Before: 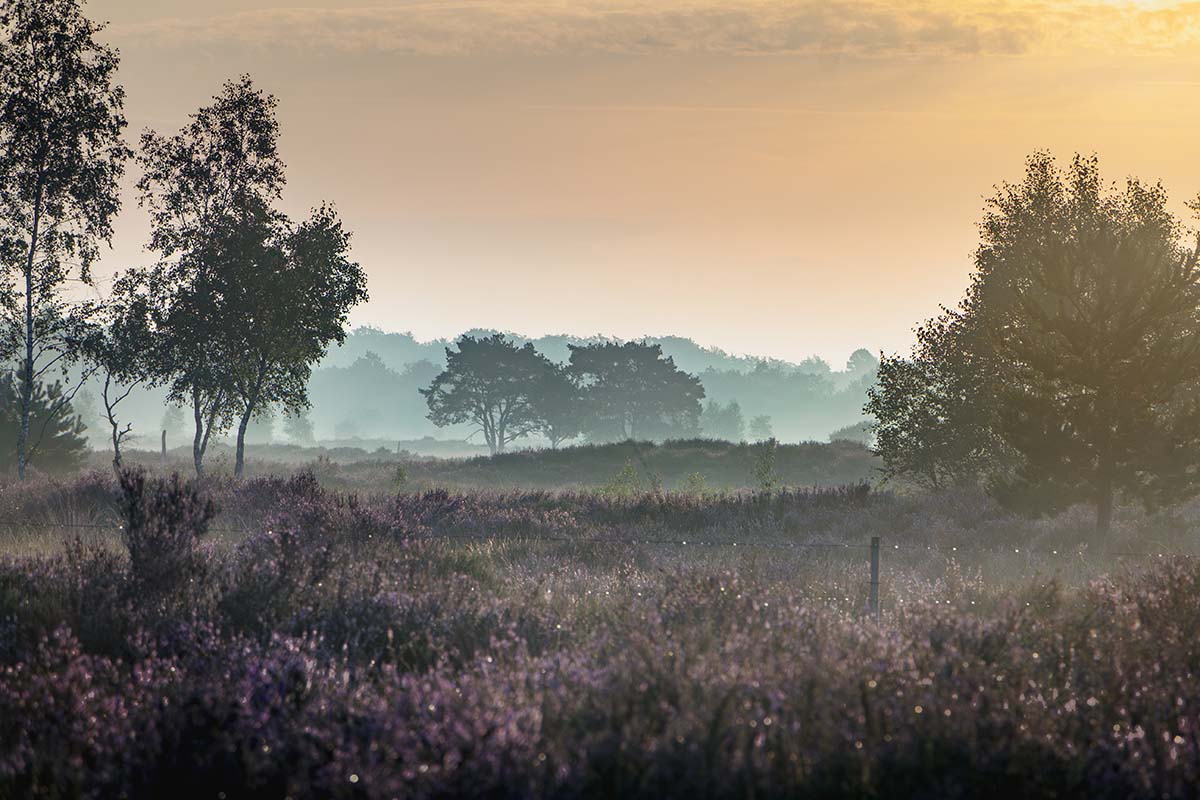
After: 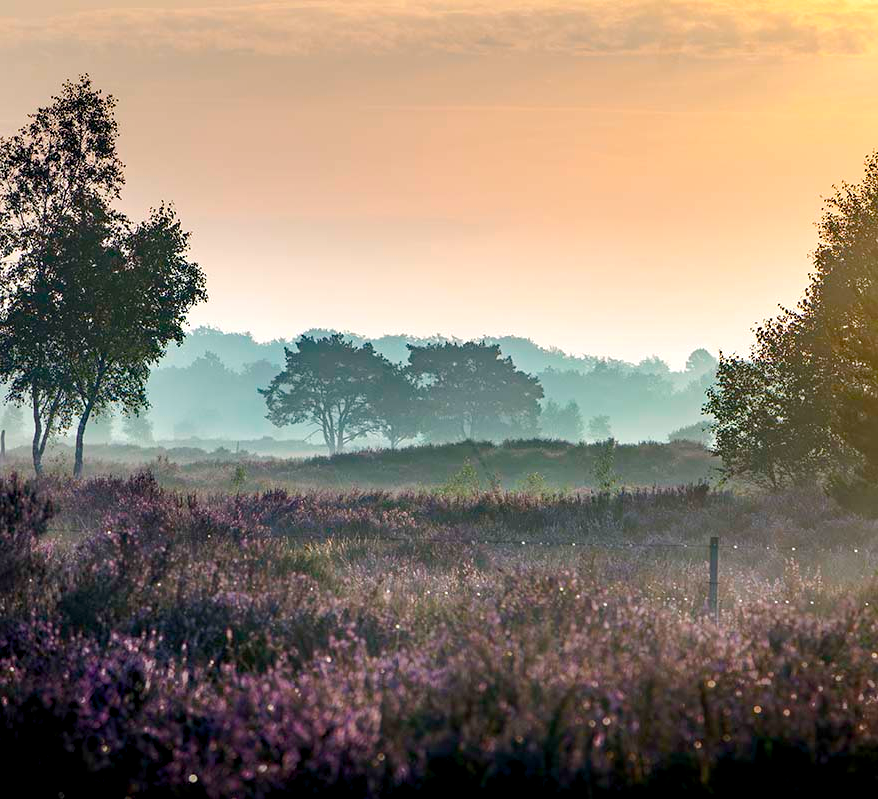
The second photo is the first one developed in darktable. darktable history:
color balance rgb: global offset › luminance -0.51%, perceptual saturation grading › global saturation 27.53%, perceptual saturation grading › highlights -25%, perceptual saturation grading › shadows 25%, perceptual brilliance grading › highlights 6.62%, perceptual brilliance grading › mid-tones 17.07%, perceptual brilliance grading › shadows -5.23%
crop: left 13.443%, right 13.31%
